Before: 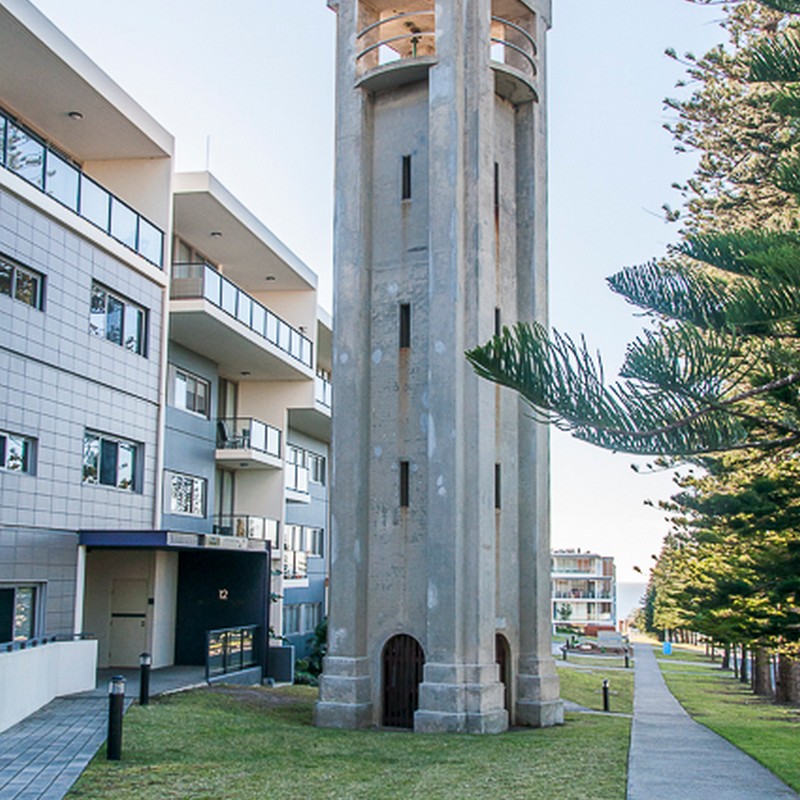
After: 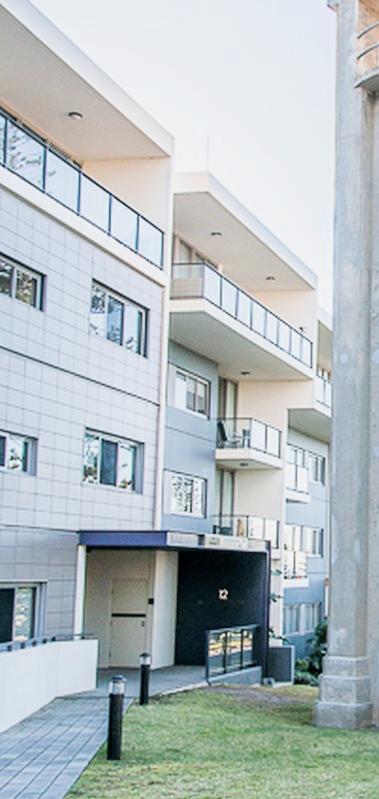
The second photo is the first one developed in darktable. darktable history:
crop and rotate: left 0.051%, top 0%, right 52.491%
color correction: highlights b* -0.013, saturation 0.83
filmic rgb: black relative exposure -7.32 EV, white relative exposure 5.08 EV, hardness 3.2
exposure: black level correction 0, exposure 1.464 EV, compensate exposure bias true, compensate highlight preservation false
